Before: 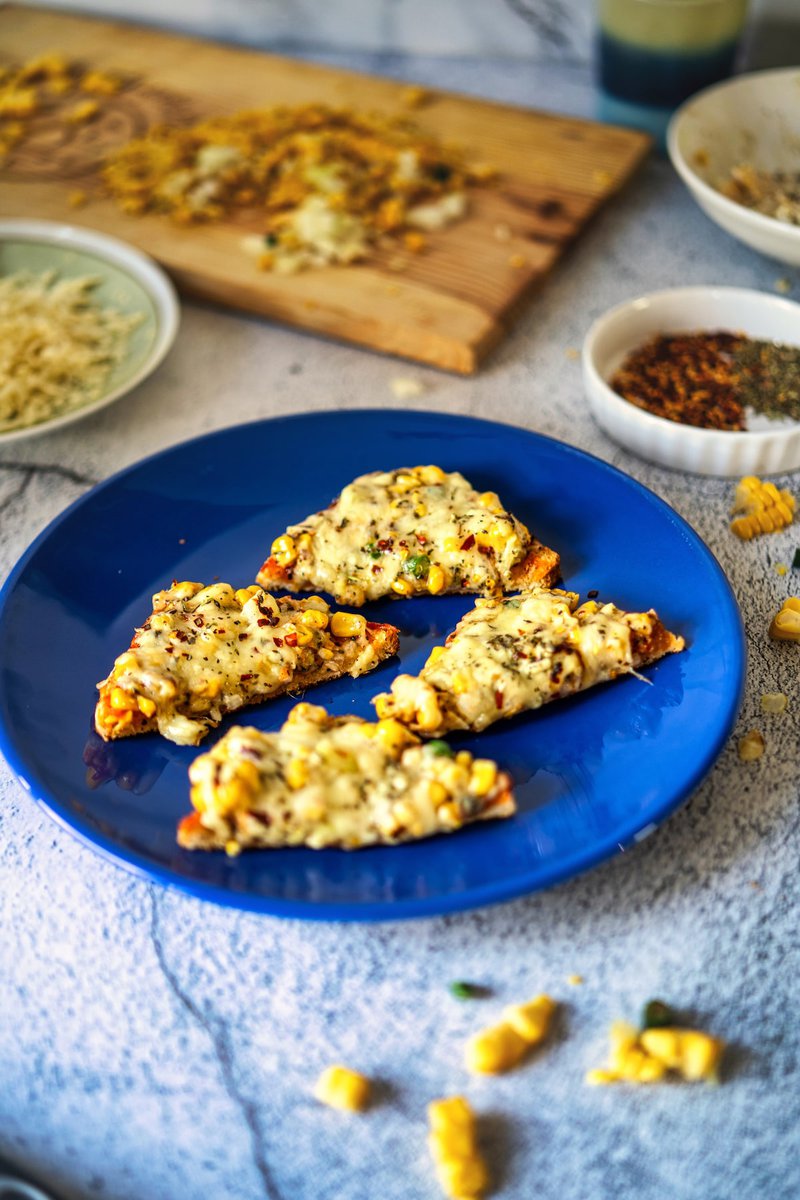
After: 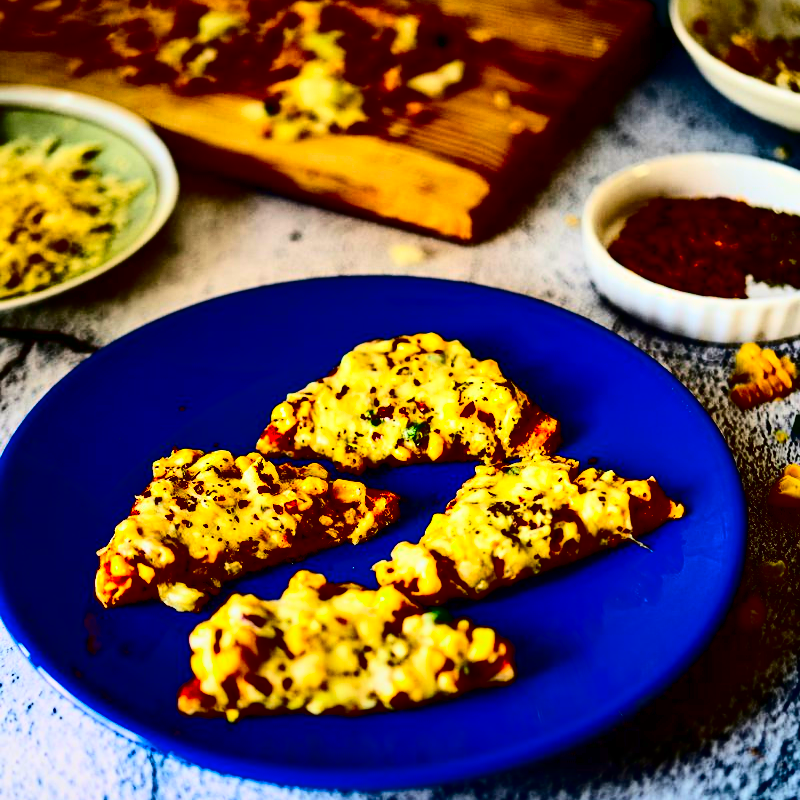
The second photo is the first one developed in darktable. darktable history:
crop: top 11.166%, bottom 22.168%
graduated density: rotation -180°, offset 27.42
contrast brightness saturation: contrast 0.77, brightness -1, saturation 1
